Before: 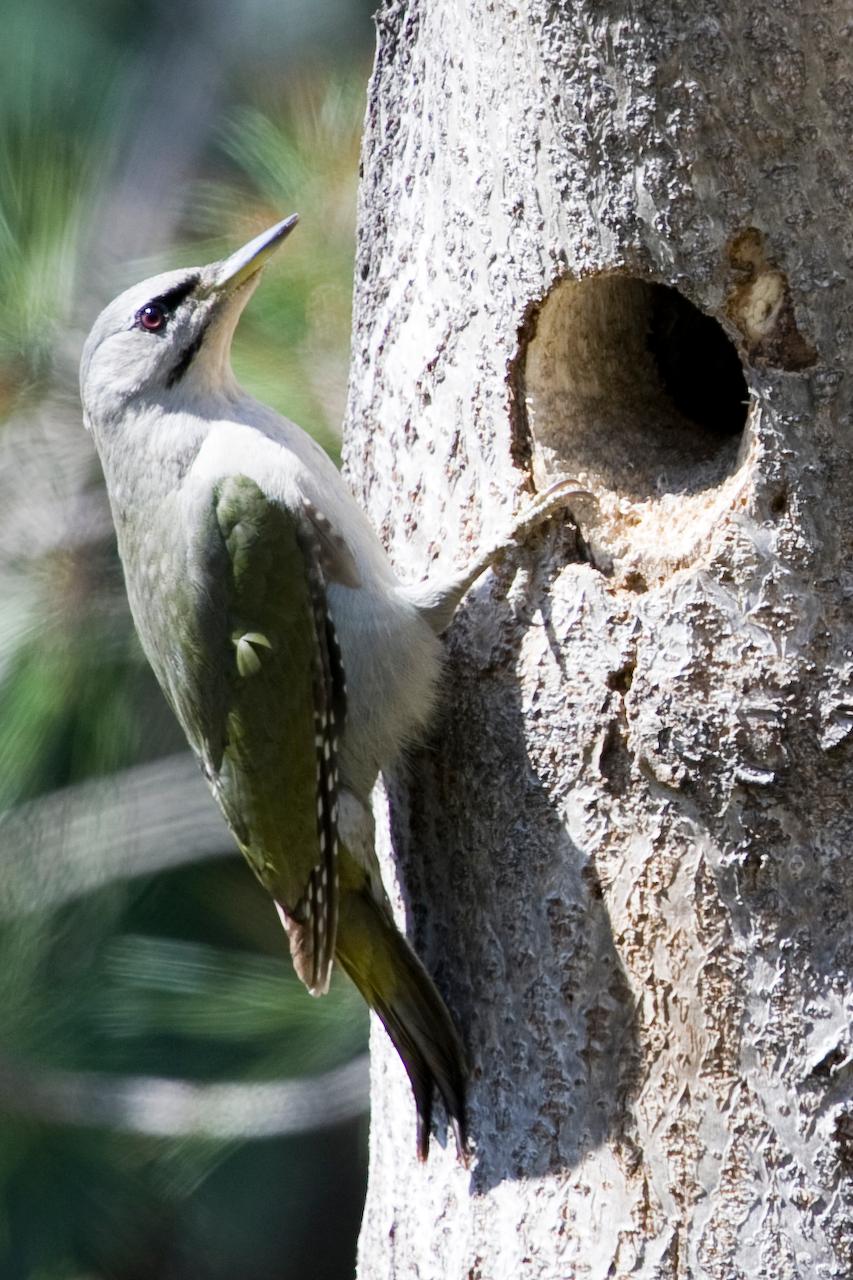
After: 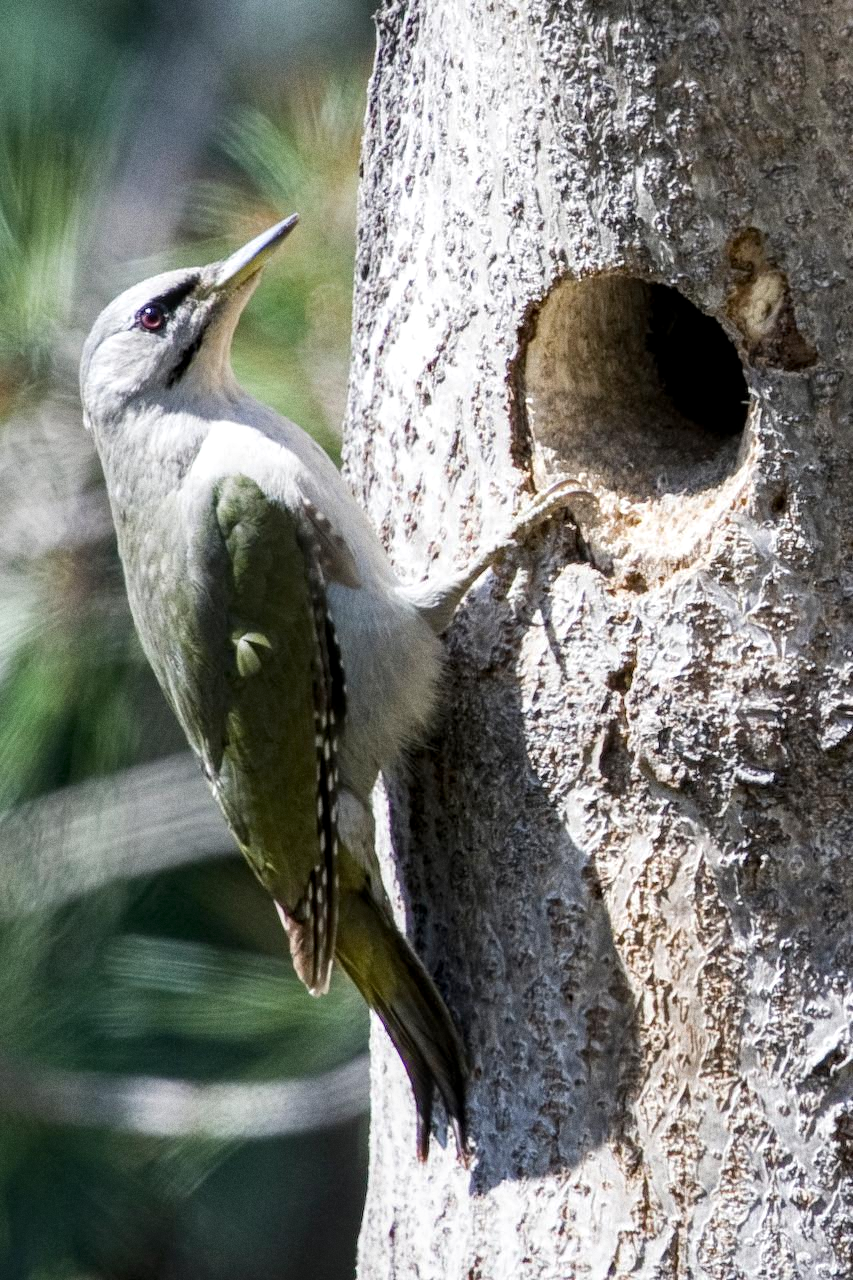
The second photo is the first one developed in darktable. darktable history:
grain: on, module defaults
local contrast: detail 130%
